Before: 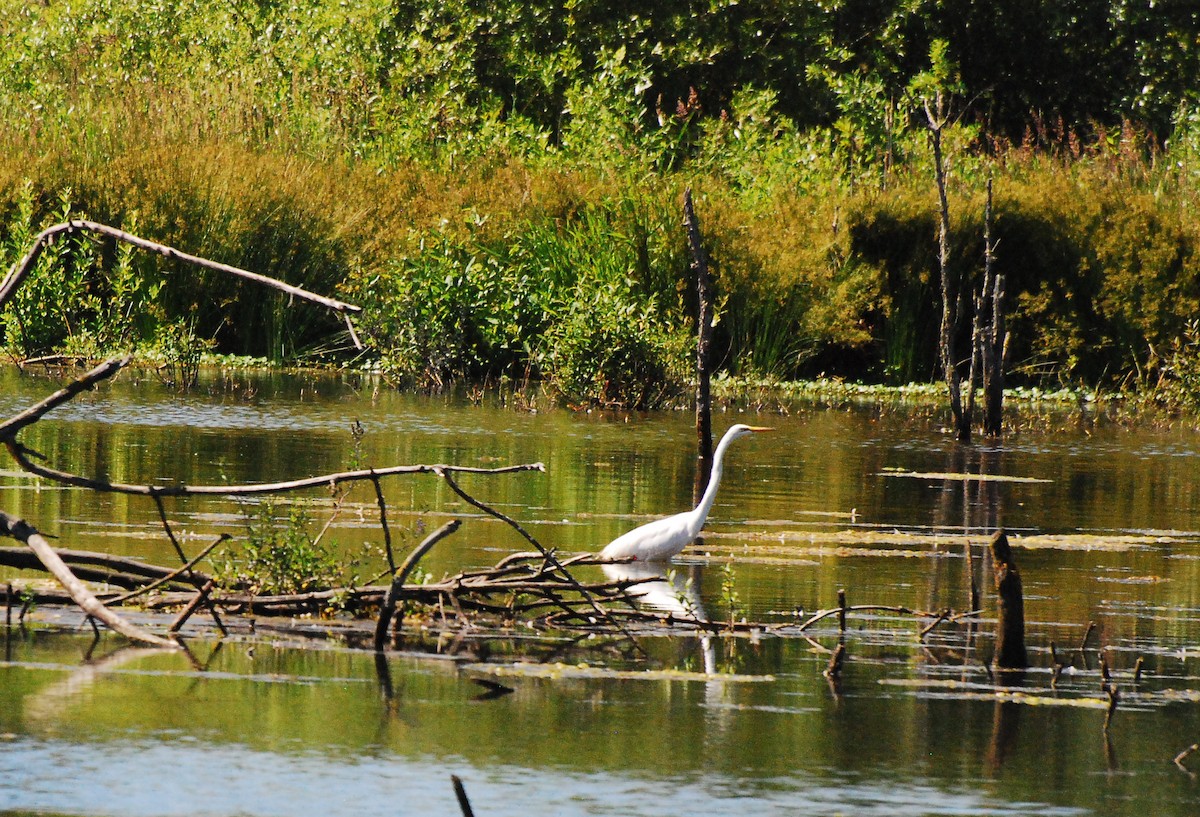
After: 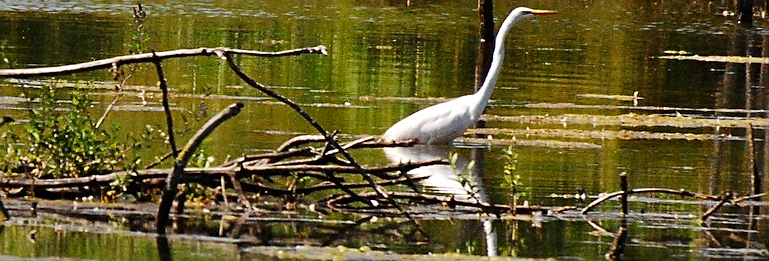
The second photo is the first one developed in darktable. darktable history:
sharpen: on, module defaults
contrast brightness saturation: brightness -0.096
crop: left 18.23%, top 51.085%, right 17.661%, bottom 16.915%
